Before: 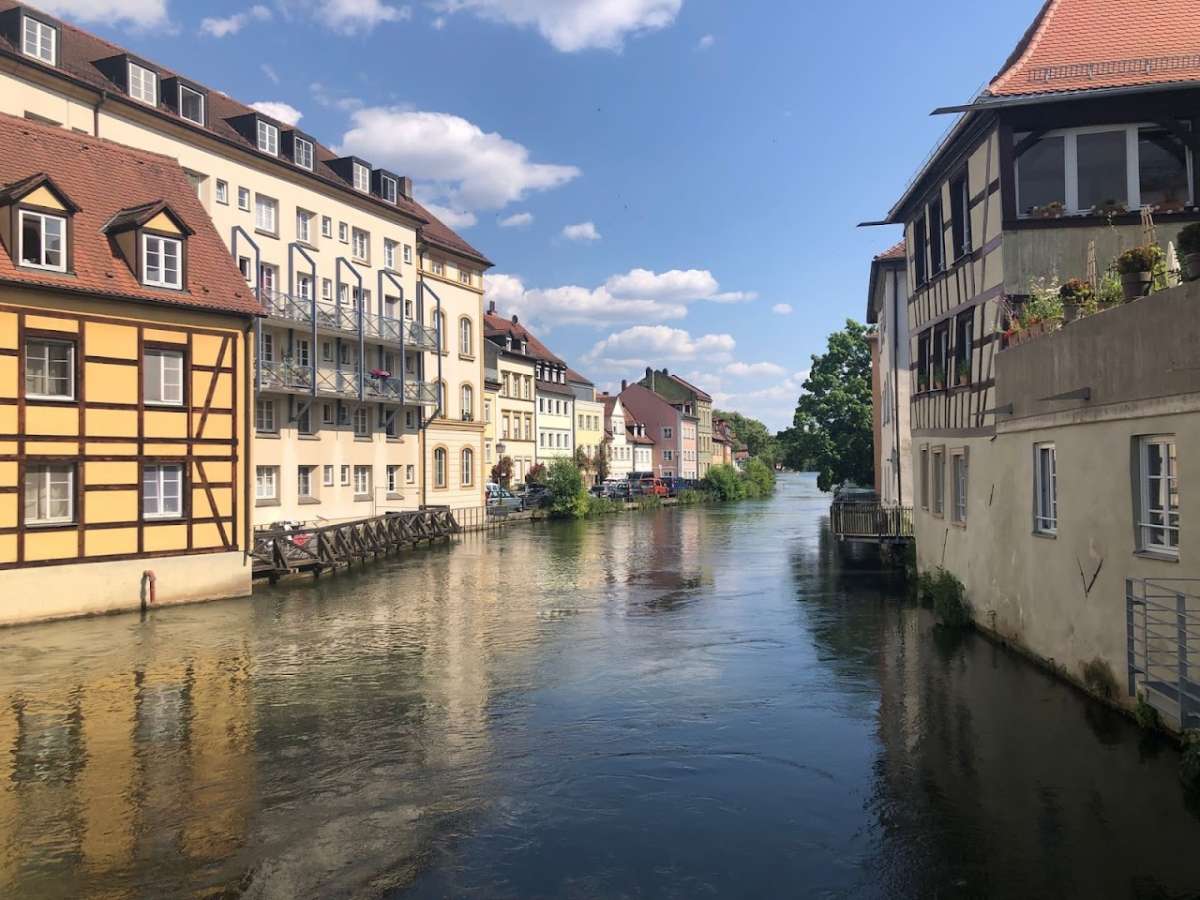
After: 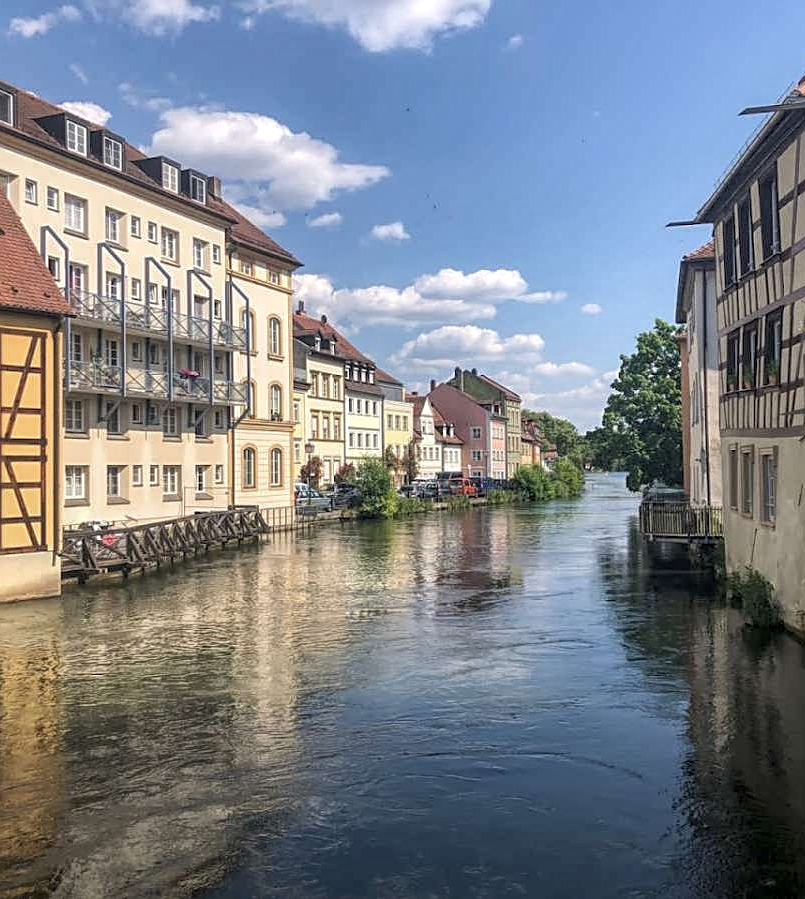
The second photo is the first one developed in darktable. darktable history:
sharpen: on, module defaults
local contrast: highlights 74%, shadows 55%, detail 177%, midtone range 0.212
crop and rotate: left 15.986%, right 16.906%
